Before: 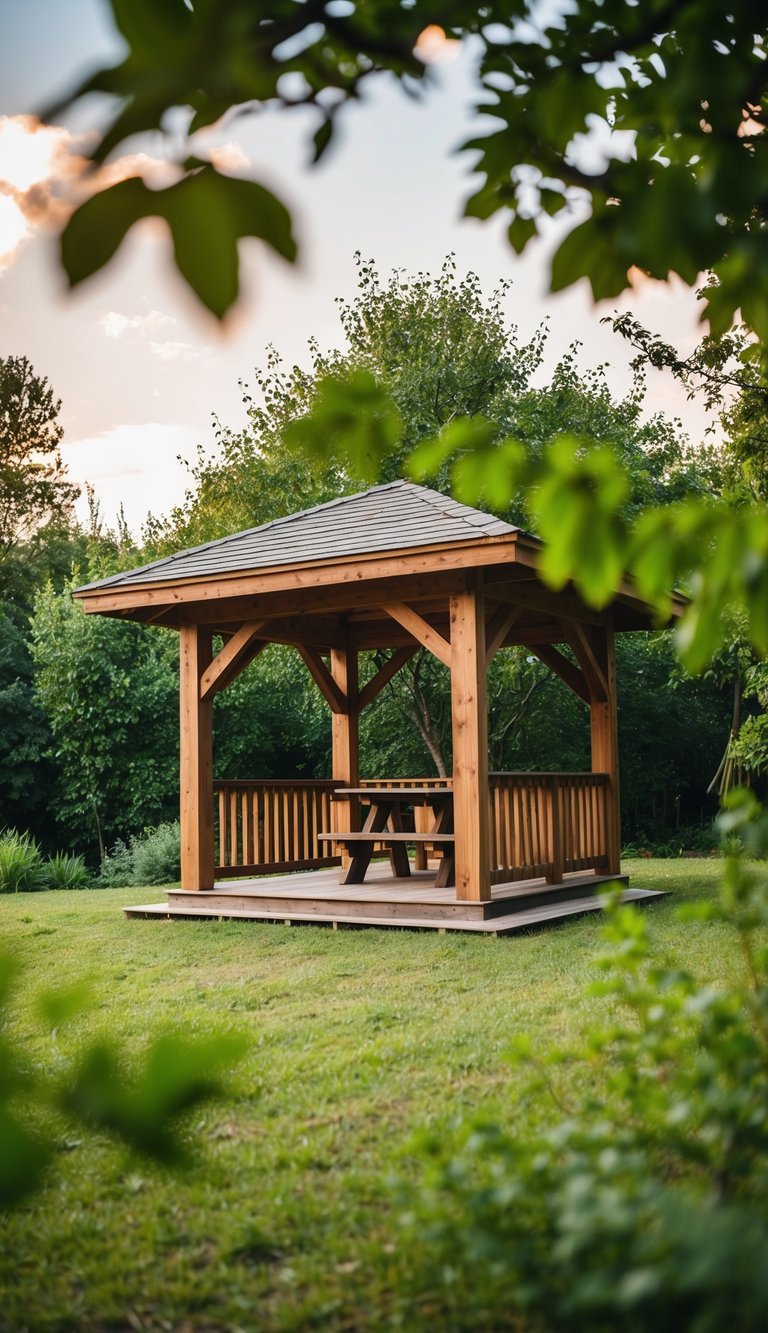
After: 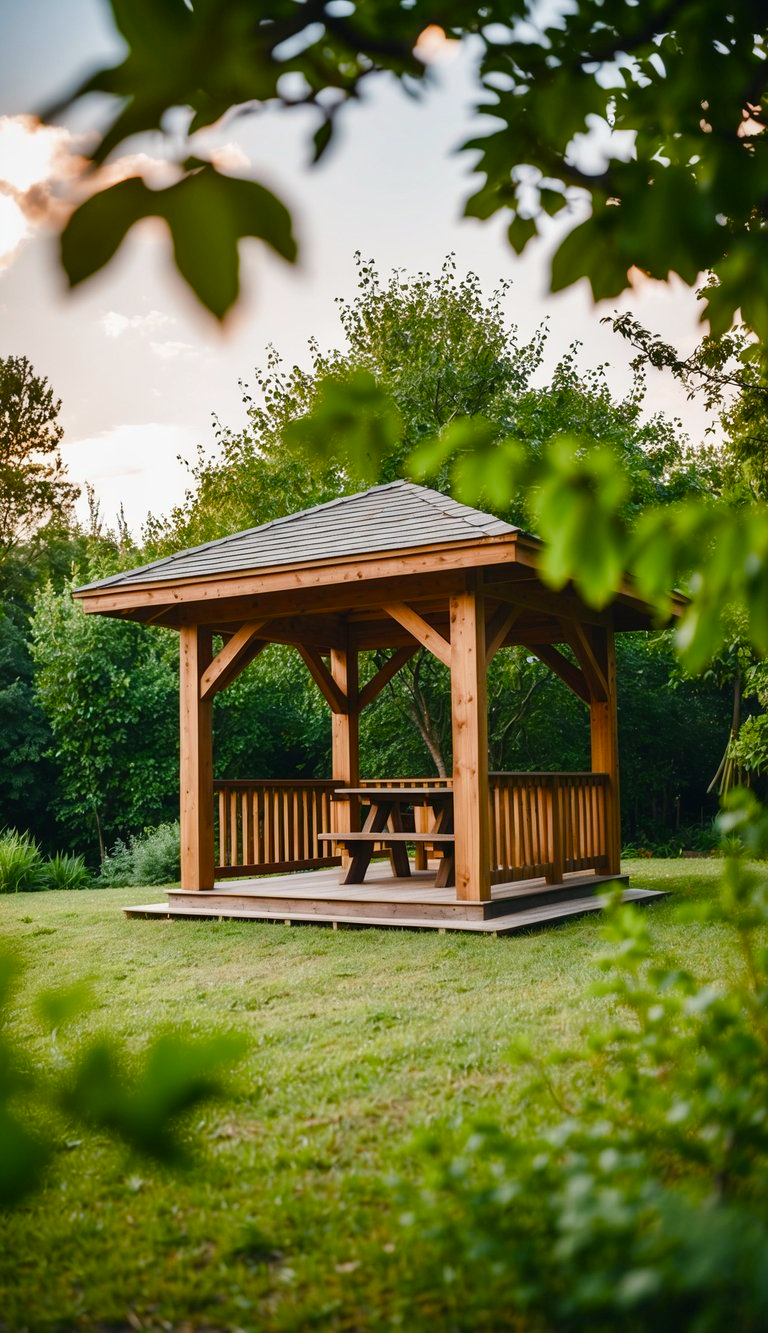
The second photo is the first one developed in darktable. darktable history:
color balance rgb: perceptual saturation grading › global saturation 0.83%, perceptual saturation grading › highlights -29.566%, perceptual saturation grading › mid-tones 28.79%, perceptual saturation grading › shadows 60.293%
